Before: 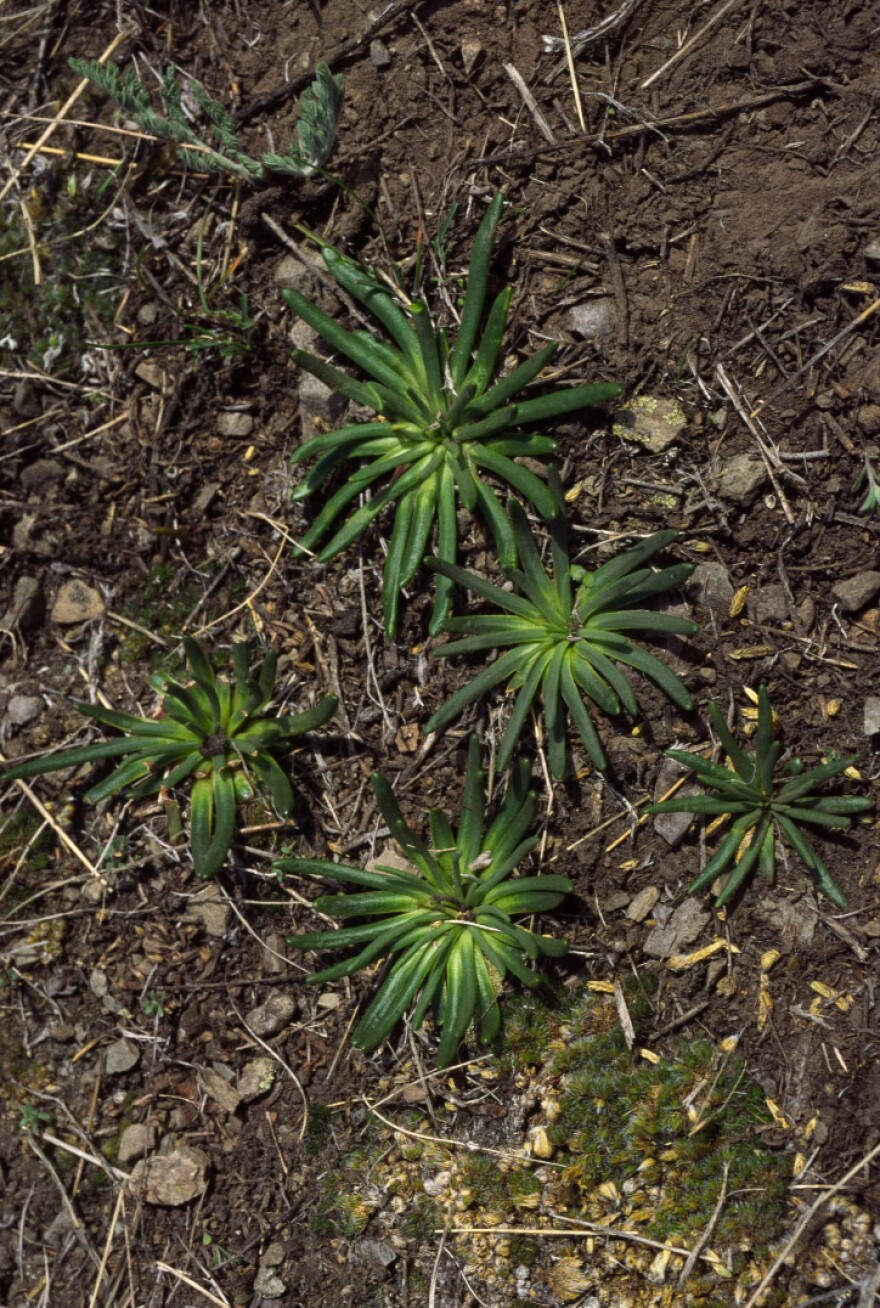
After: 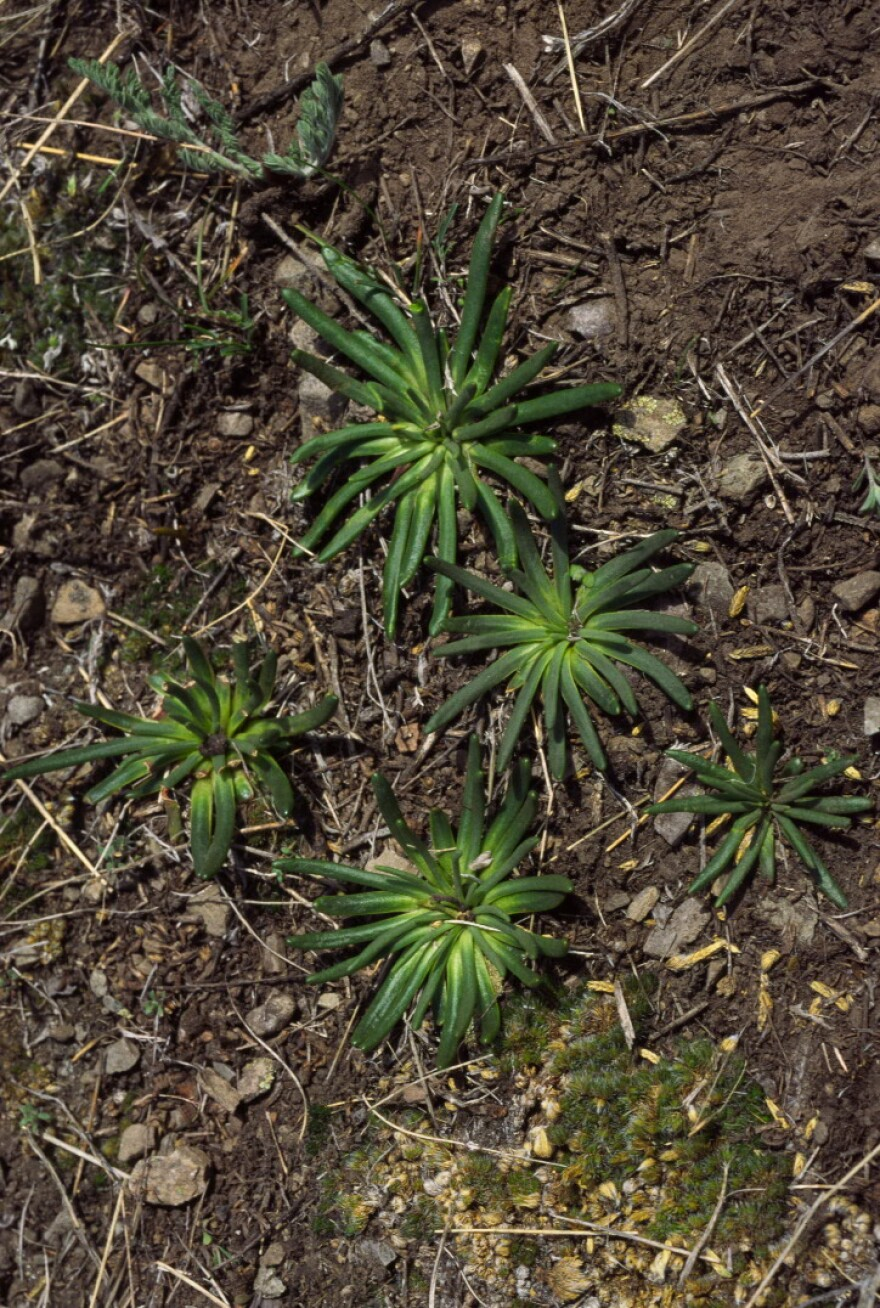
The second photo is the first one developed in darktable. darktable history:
exposure: exposure 0.151 EV, compensate exposure bias true, compensate highlight preservation false
tone equalizer: -8 EV -0.002 EV, -7 EV 0.004 EV, -6 EV -0.044 EV, -5 EV 0.017 EV, -4 EV -0.026 EV, -3 EV 0.011 EV, -2 EV -0.091 EV, -1 EV -0.307 EV, +0 EV -0.593 EV, smoothing diameter 24.97%, edges refinement/feathering 5.64, preserve details guided filter
